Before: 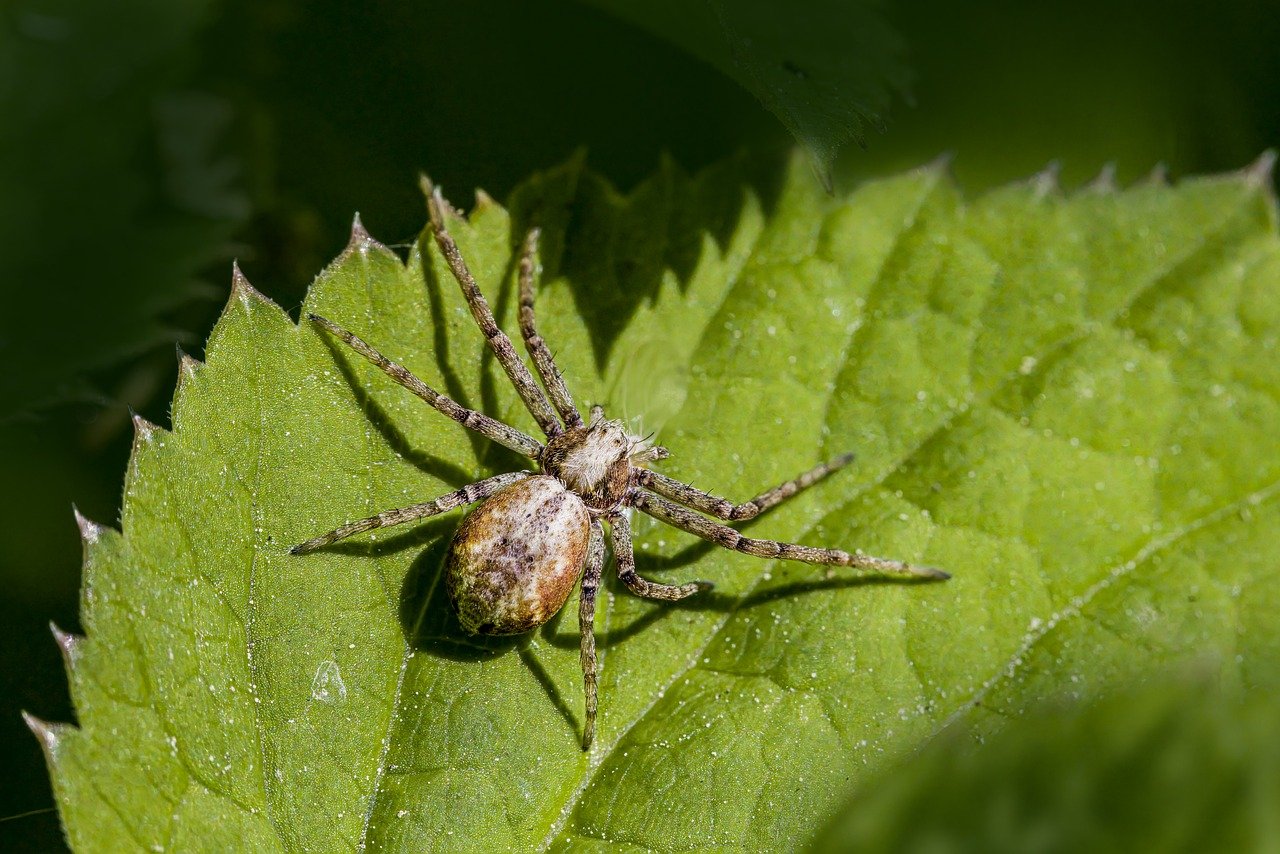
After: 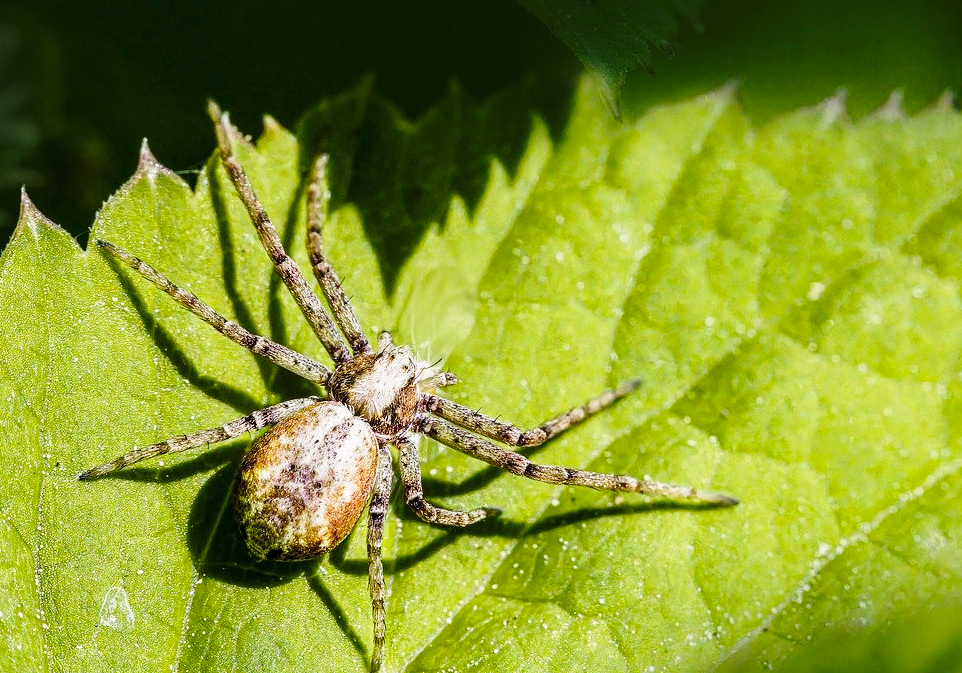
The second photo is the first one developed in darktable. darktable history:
tone equalizer: smoothing diameter 24.91%, edges refinement/feathering 14.25, preserve details guided filter
base curve: curves: ch0 [(0, 0) (0.028, 0.03) (0.121, 0.232) (0.46, 0.748) (0.859, 0.968) (1, 1)], preserve colors none
crop: left 16.615%, top 8.665%, right 8.21%, bottom 12.422%
